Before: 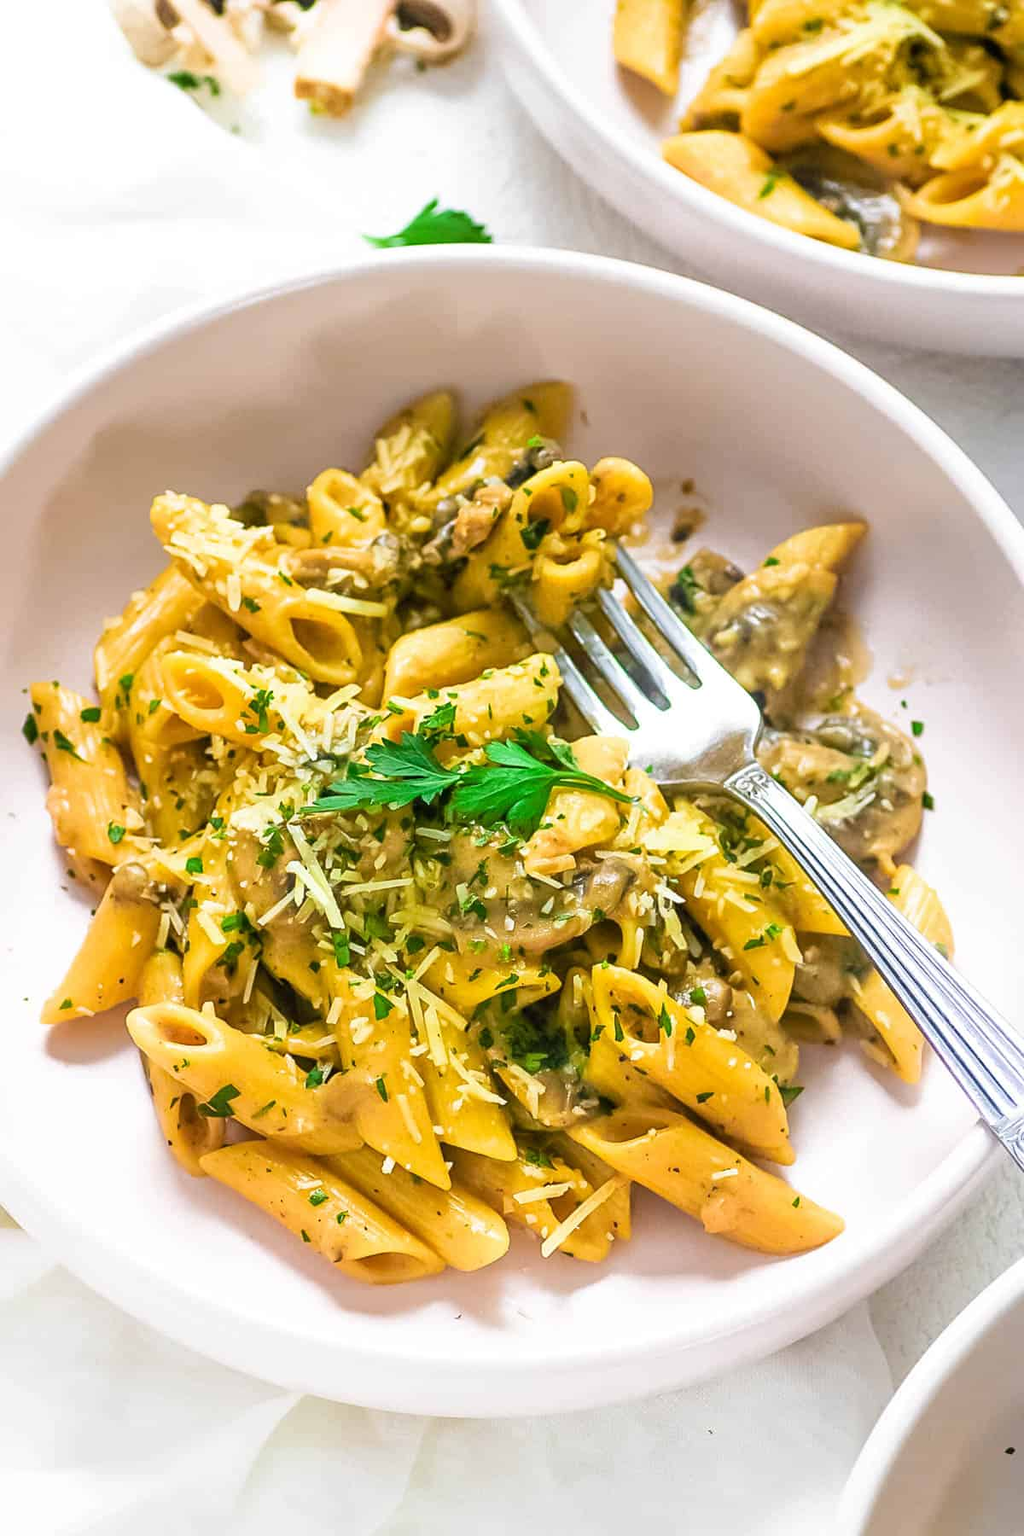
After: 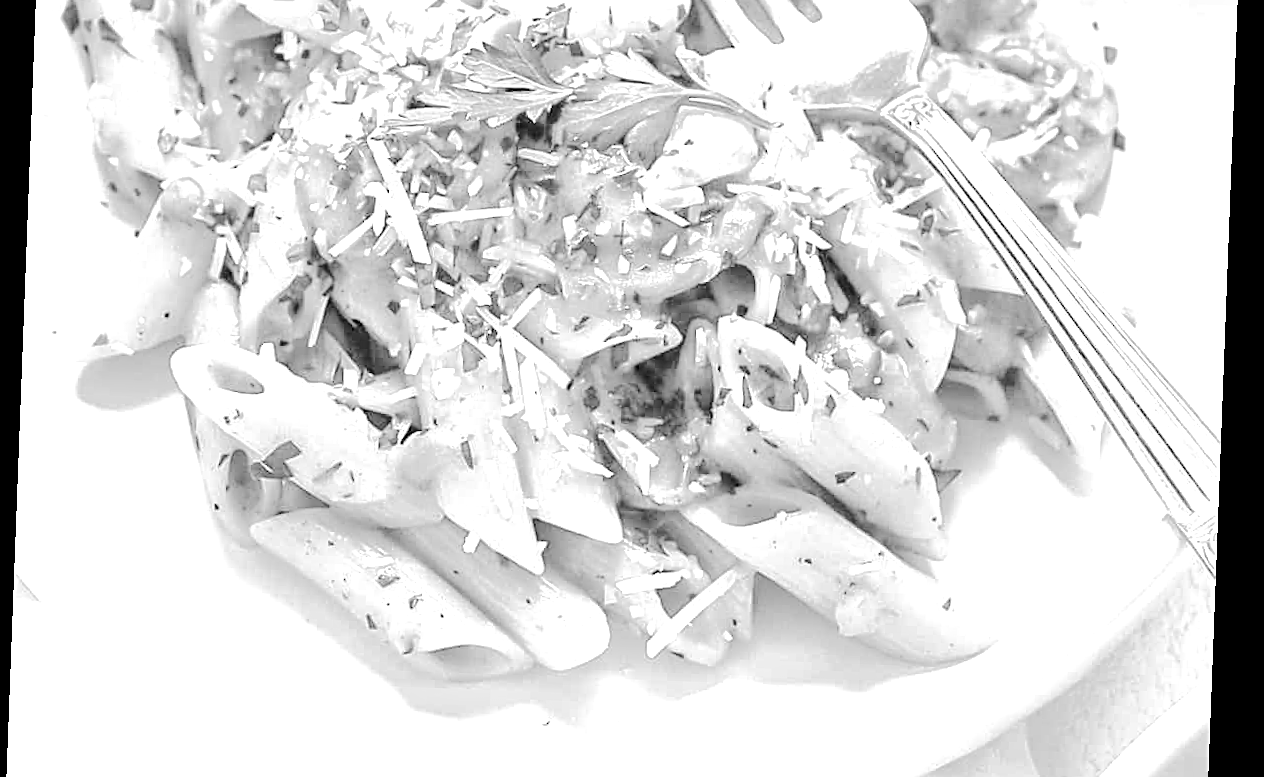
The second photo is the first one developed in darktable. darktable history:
rotate and perspective: rotation 2.17°, automatic cropping off
crop: top 45.551%, bottom 12.262%
tone curve: curves: ch0 [(0, 0) (0.003, 0.021) (0.011, 0.033) (0.025, 0.059) (0.044, 0.097) (0.069, 0.141) (0.1, 0.186) (0.136, 0.237) (0.177, 0.298) (0.224, 0.378) (0.277, 0.47) (0.335, 0.542) (0.399, 0.605) (0.468, 0.678) (0.543, 0.724) (0.623, 0.787) (0.709, 0.829) (0.801, 0.875) (0.898, 0.912) (1, 1)], preserve colors none
white balance: red 0.871, blue 1.249
exposure: exposure 1.16 EV, compensate exposure bias true, compensate highlight preservation false
monochrome: a -92.57, b 58.91
sharpen: on, module defaults
